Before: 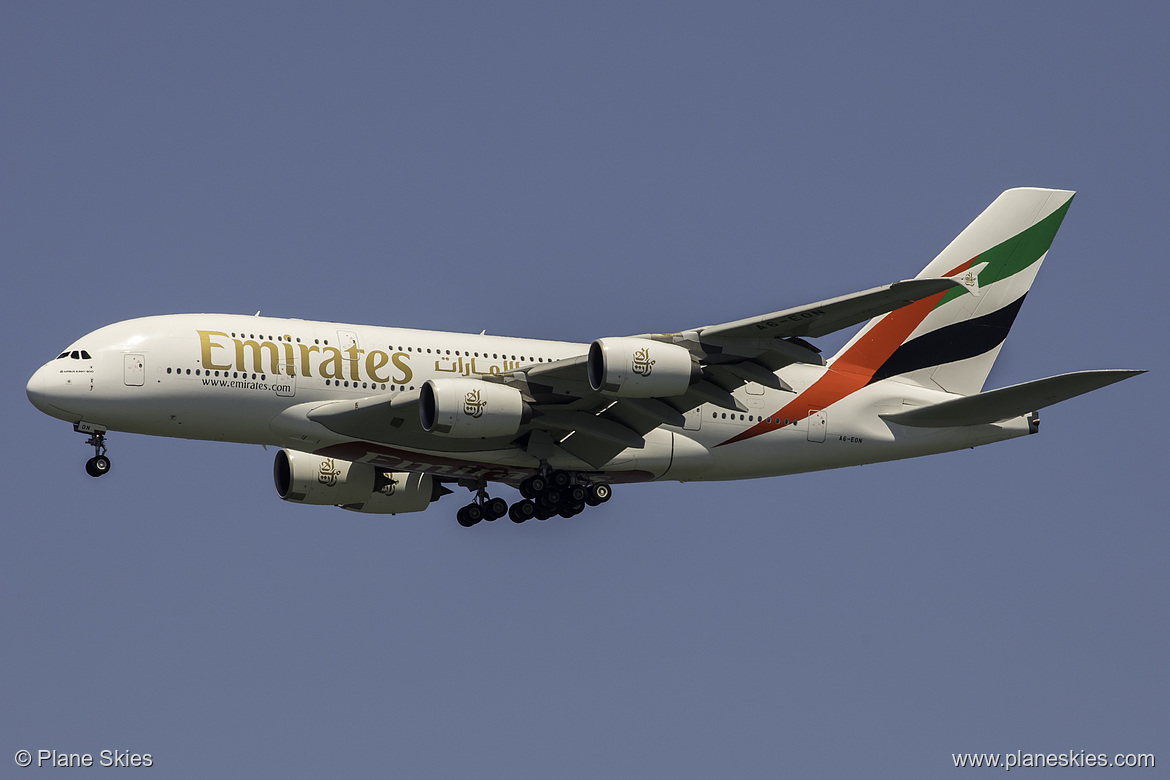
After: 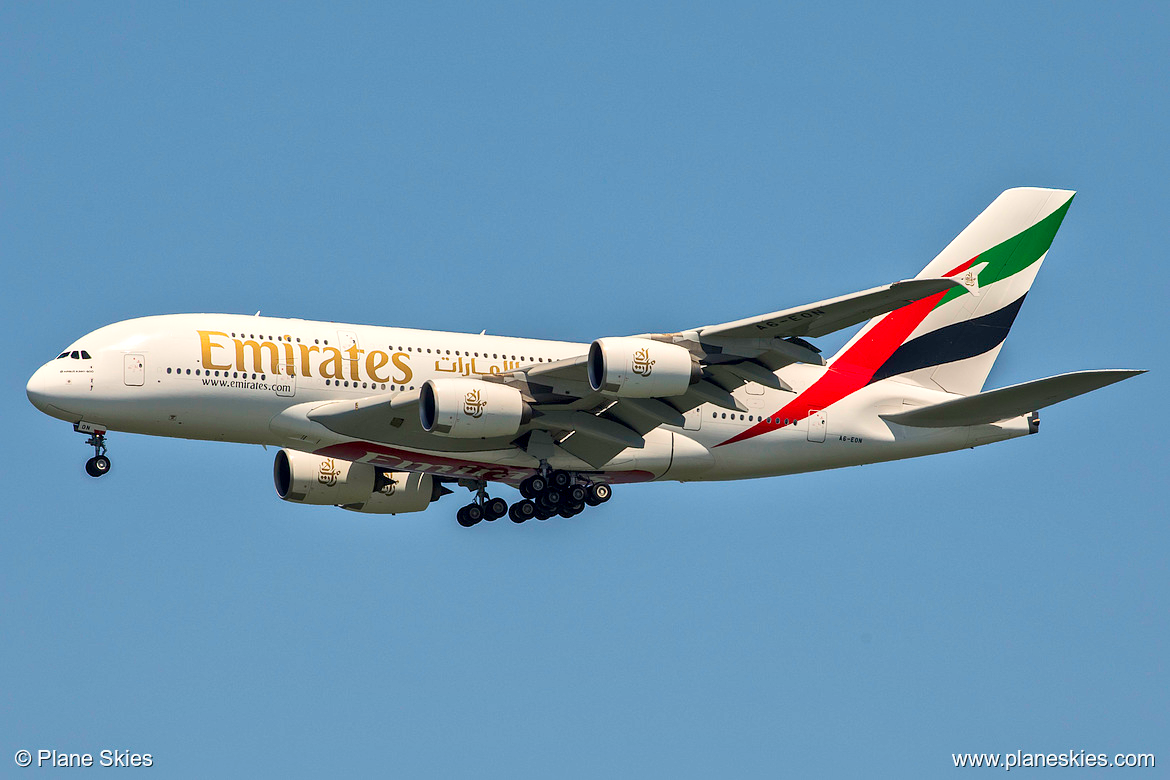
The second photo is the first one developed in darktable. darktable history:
shadows and highlights: on, module defaults
contrast brightness saturation: contrast 0.205, brightness 0.165, saturation 0.225
local contrast: mode bilateral grid, contrast 20, coarseness 18, detail 163%, midtone range 0.2
